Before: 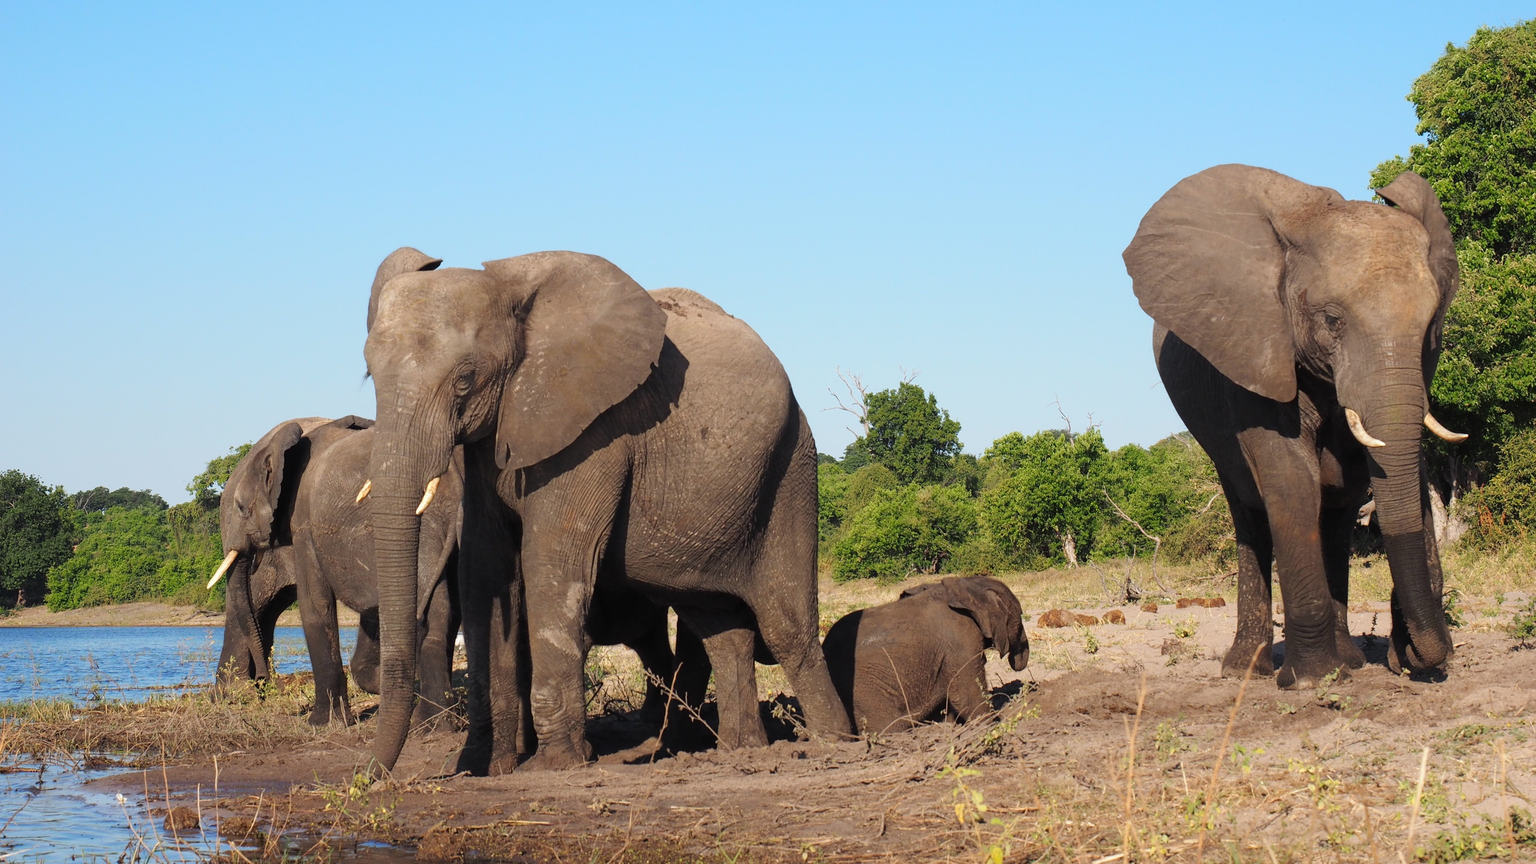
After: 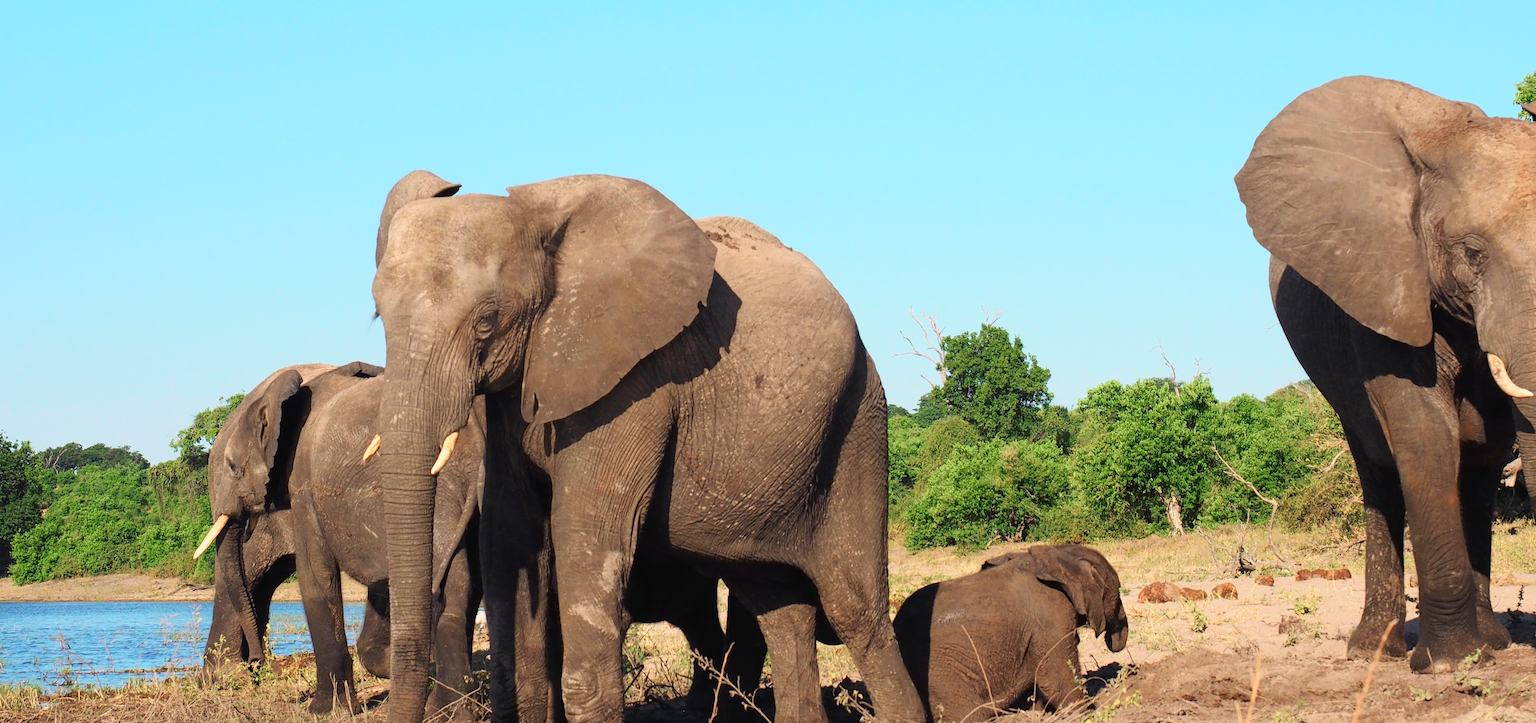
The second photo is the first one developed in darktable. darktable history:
contrast brightness saturation: contrast -0.1, saturation -0.1
crop and rotate: left 2.425%, top 11.305%, right 9.6%, bottom 15.08%
tone curve: curves: ch0 [(0, 0.013) (0.054, 0.018) (0.205, 0.191) (0.289, 0.292) (0.39, 0.424) (0.493, 0.551) (0.647, 0.752) (0.796, 0.887) (1, 0.998)]; ch1 [(0, 0) (0.371, 0.339) (0.477, 0.452) (0.494, 0.495) (0.501, 0.501) (0.51, 0.516) (0.54, 0.557) (0.572, 0.605) (0.66, 0.701) (0.783, 0.804) (1, 1)]; ch2 [(0, 0) (0.32, 0.281) (0.403, 0.399) (0.441, 0.428) (0.47, 0.469) (0.498, 0.496) (0.524, 0.543) (0.551, 0.579) (0.633, 0.665) (0.7, 0.711) (1, 1)], color space Lab, independent channels, preserve colors none
